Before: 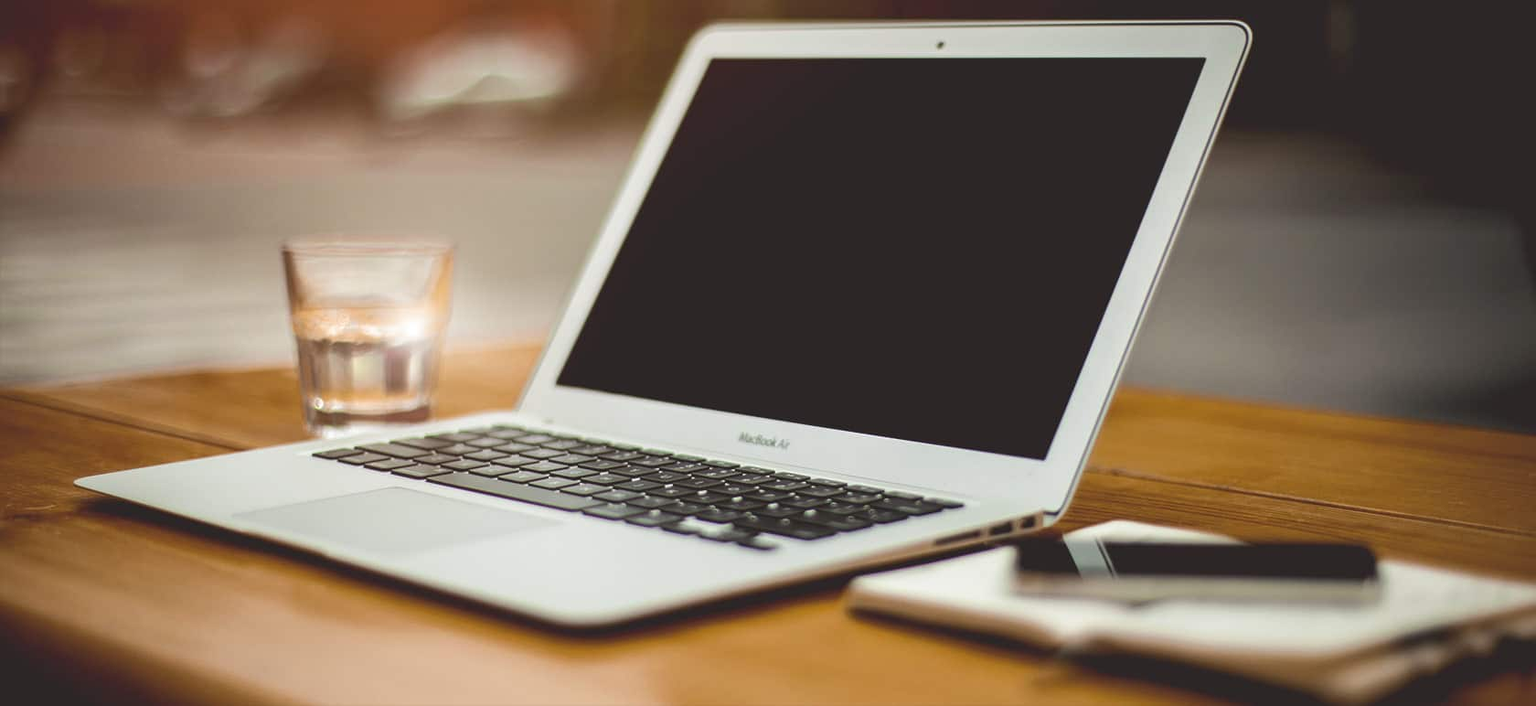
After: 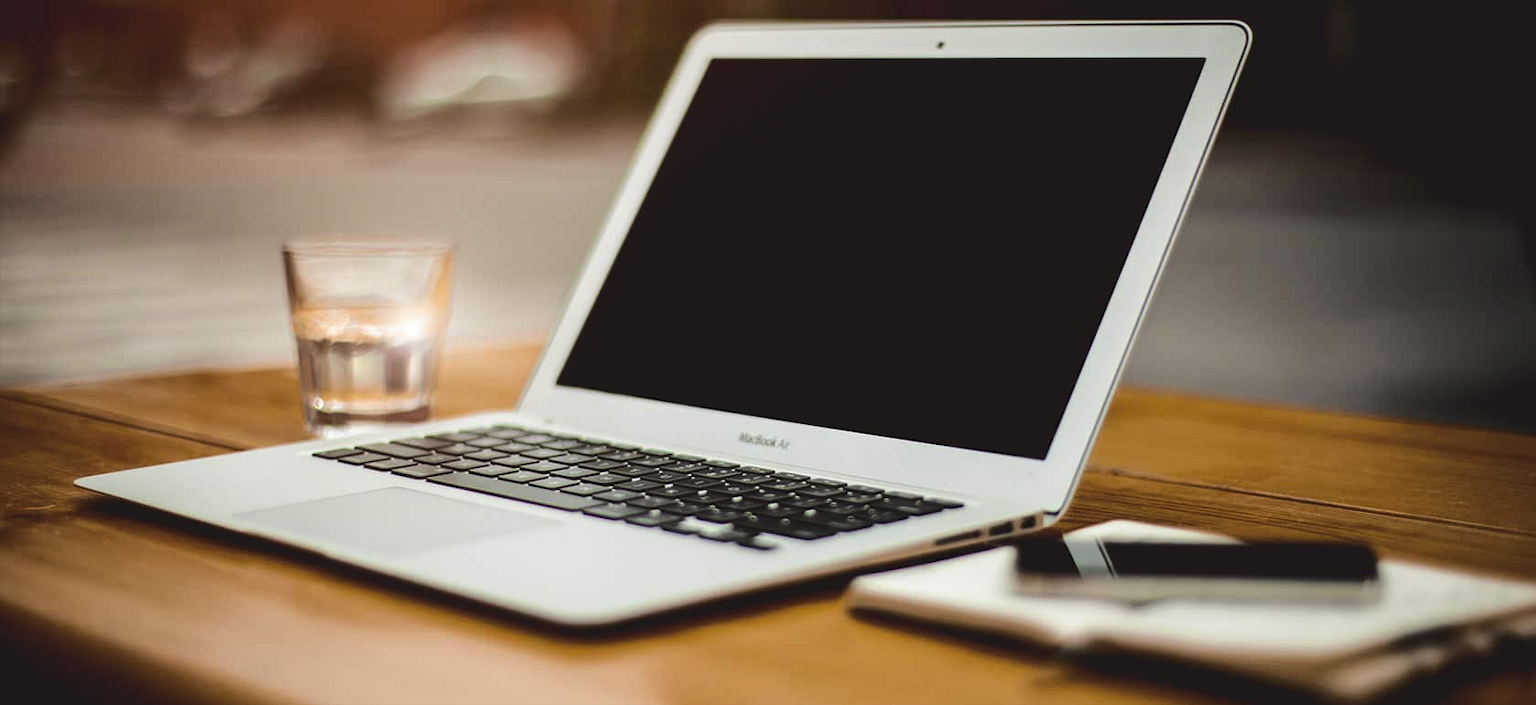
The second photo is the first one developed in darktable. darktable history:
base curve: curves: ch0 [(0, 0) (0.073, 0.04) (0.157, 0.139) (0.492, 0.492) (0.758, 0.758) (1, 1)]
